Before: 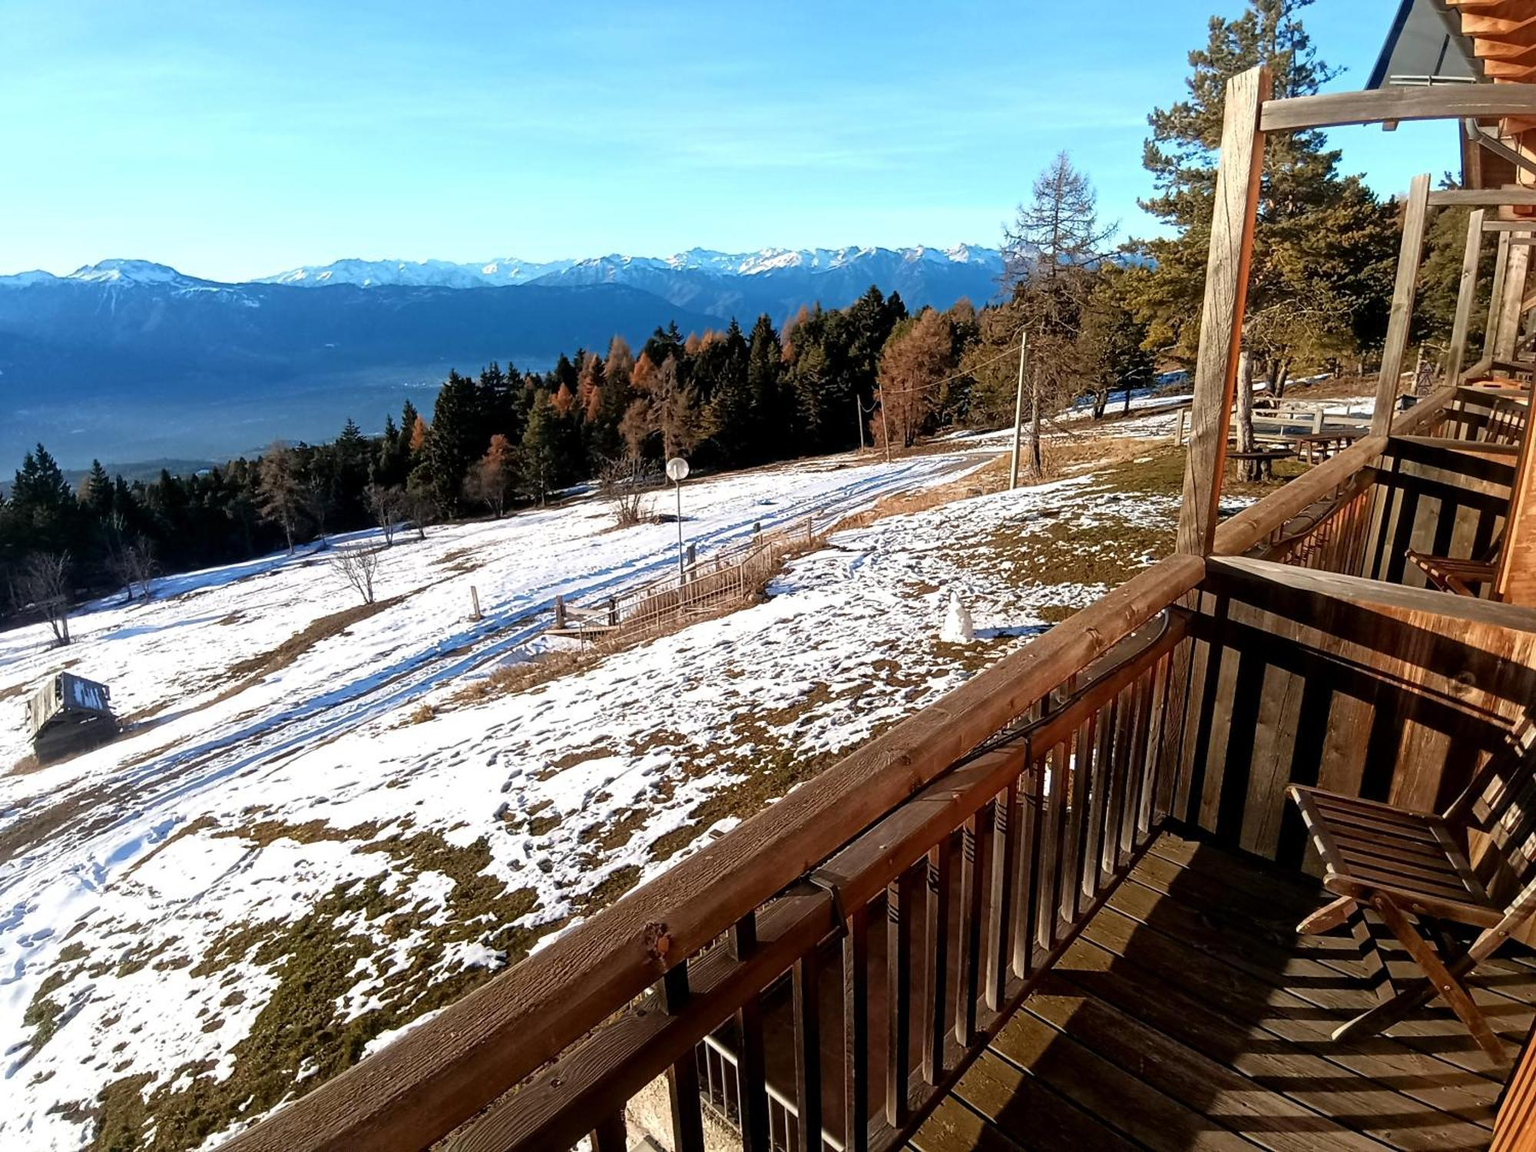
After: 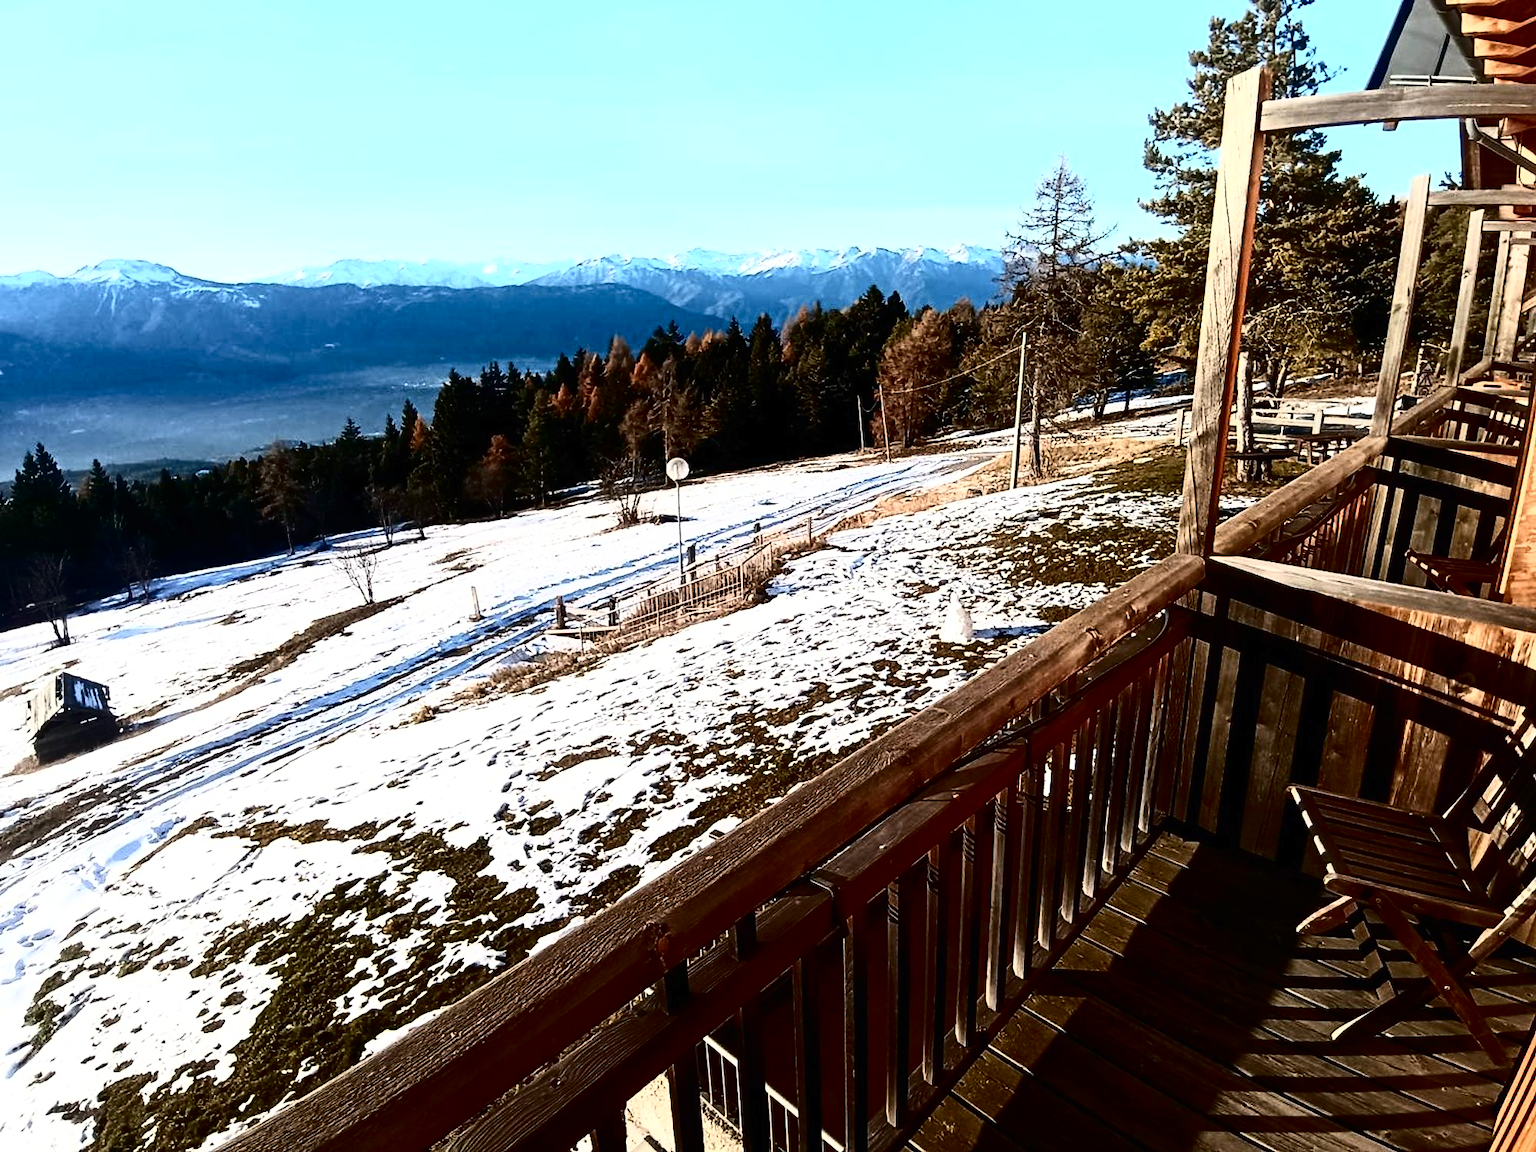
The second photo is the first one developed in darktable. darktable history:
tone curve: curves: ch0 [(0, 0) (0.003, 0.006) (0.011, 0.008) (0.025, 0.011) (0.044, 0.015) (0.069, 0.019) (0.1, 0.023) (0.136, 0.03) (0.177, 0.042) (0.224, 0.065) (0.277, 0.103) (0.335, 0.177) (0.399, 0.294) (0.468, 0.463) (0.543, 0.639) (0.623, 0.805) (0.709, 0.909) (0.801, 0.967) (0.898, 0.989) (1, 1)], color space Lab, independent channels, preserve colors none
